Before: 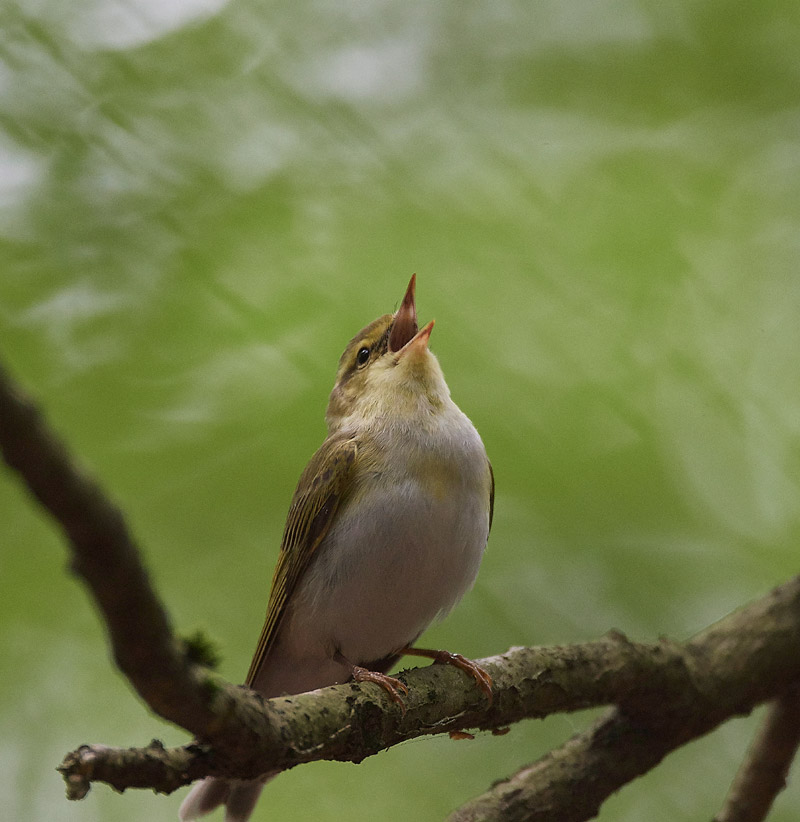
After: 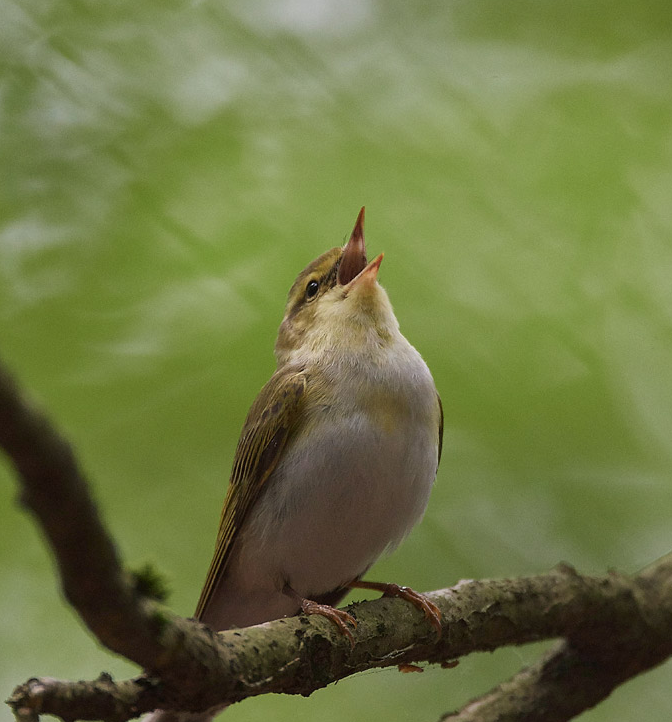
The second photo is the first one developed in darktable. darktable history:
crop: left 6.458%, top 8.231%, right 9.531%, bottom 3.85%
